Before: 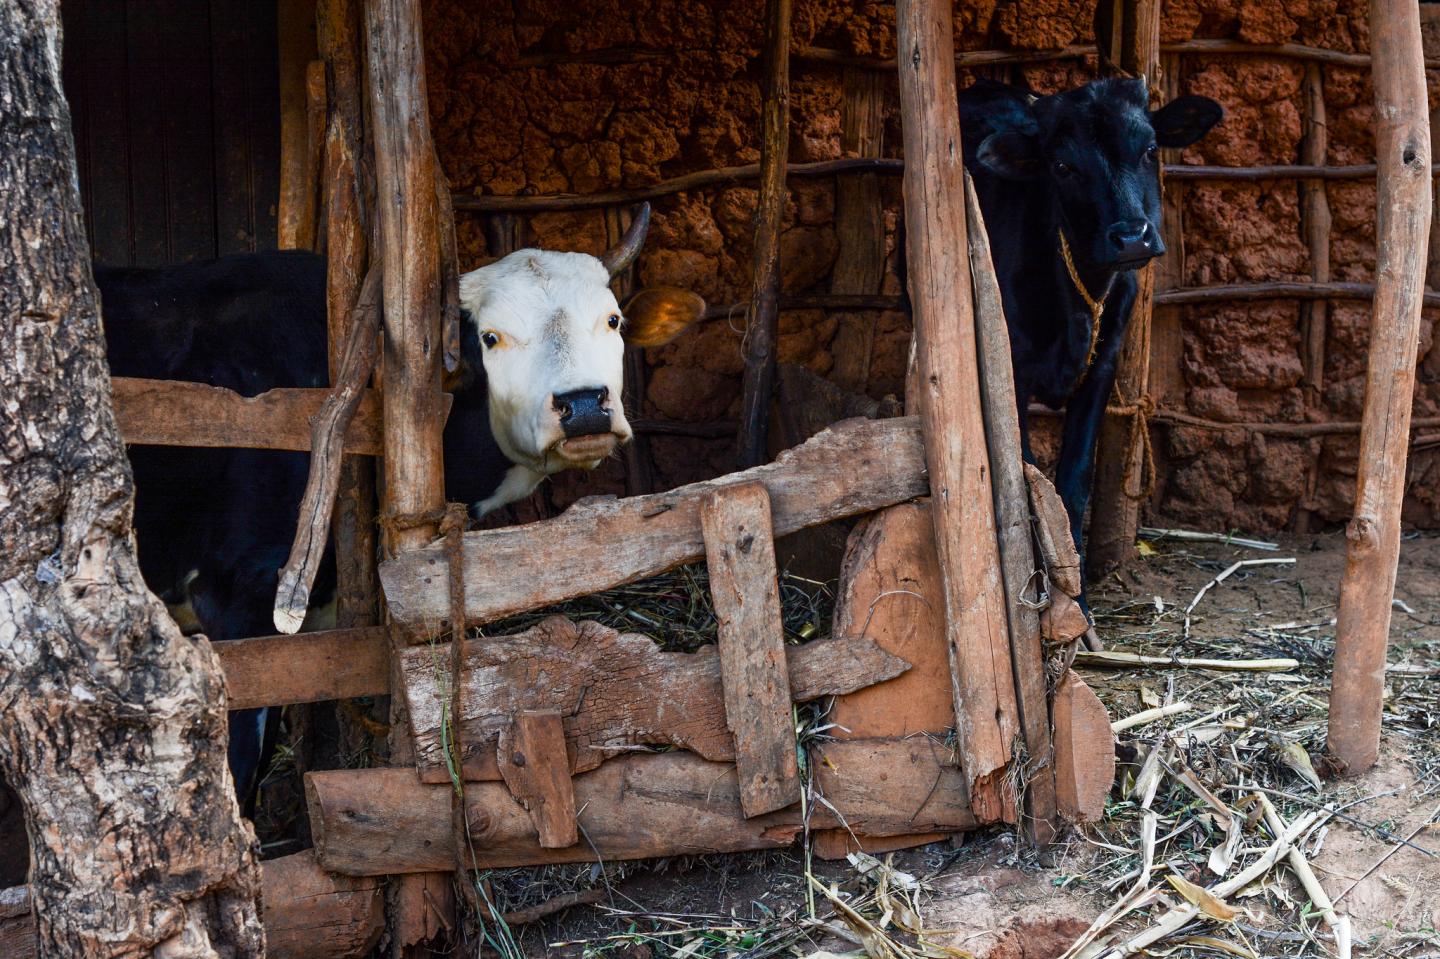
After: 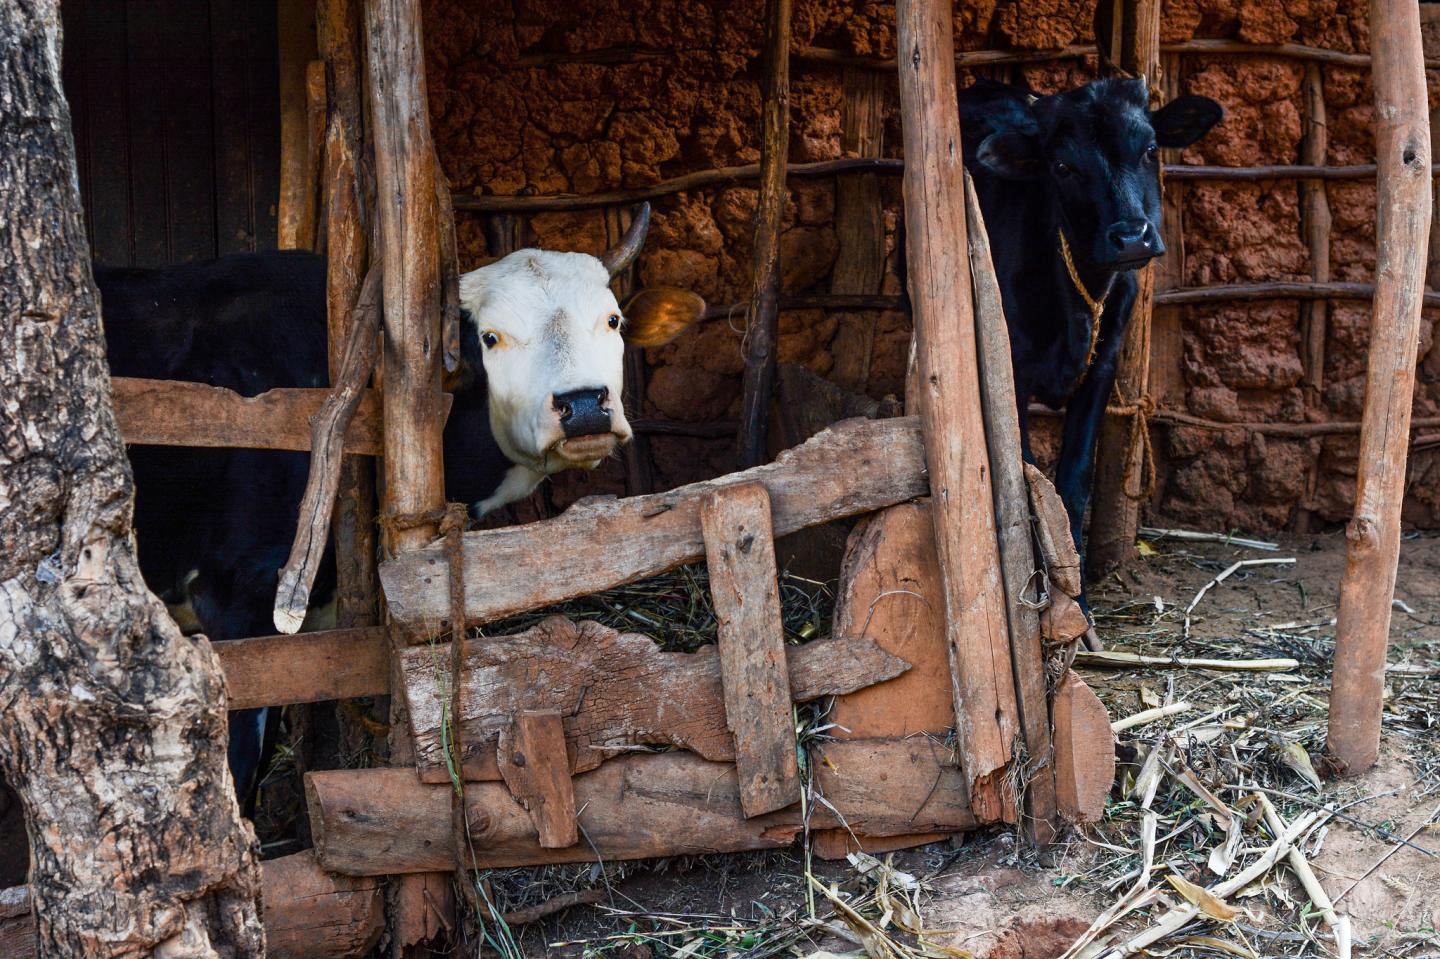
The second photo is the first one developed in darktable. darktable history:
shadows and highlights: radius 128.03, shadows 30.26, highlights -31.02, highlights color adjustment 39.98%, low approximation 0.01, soften with gaussian
